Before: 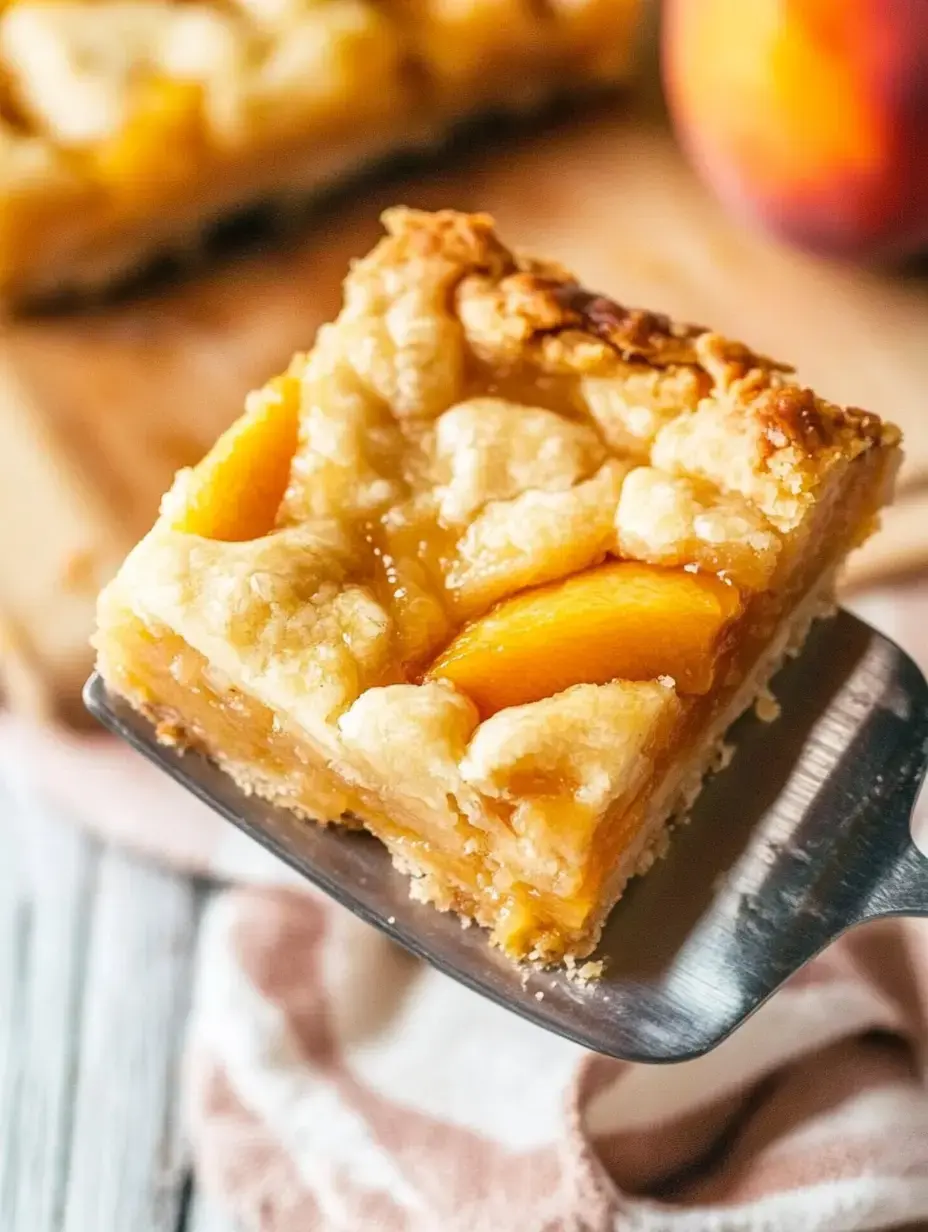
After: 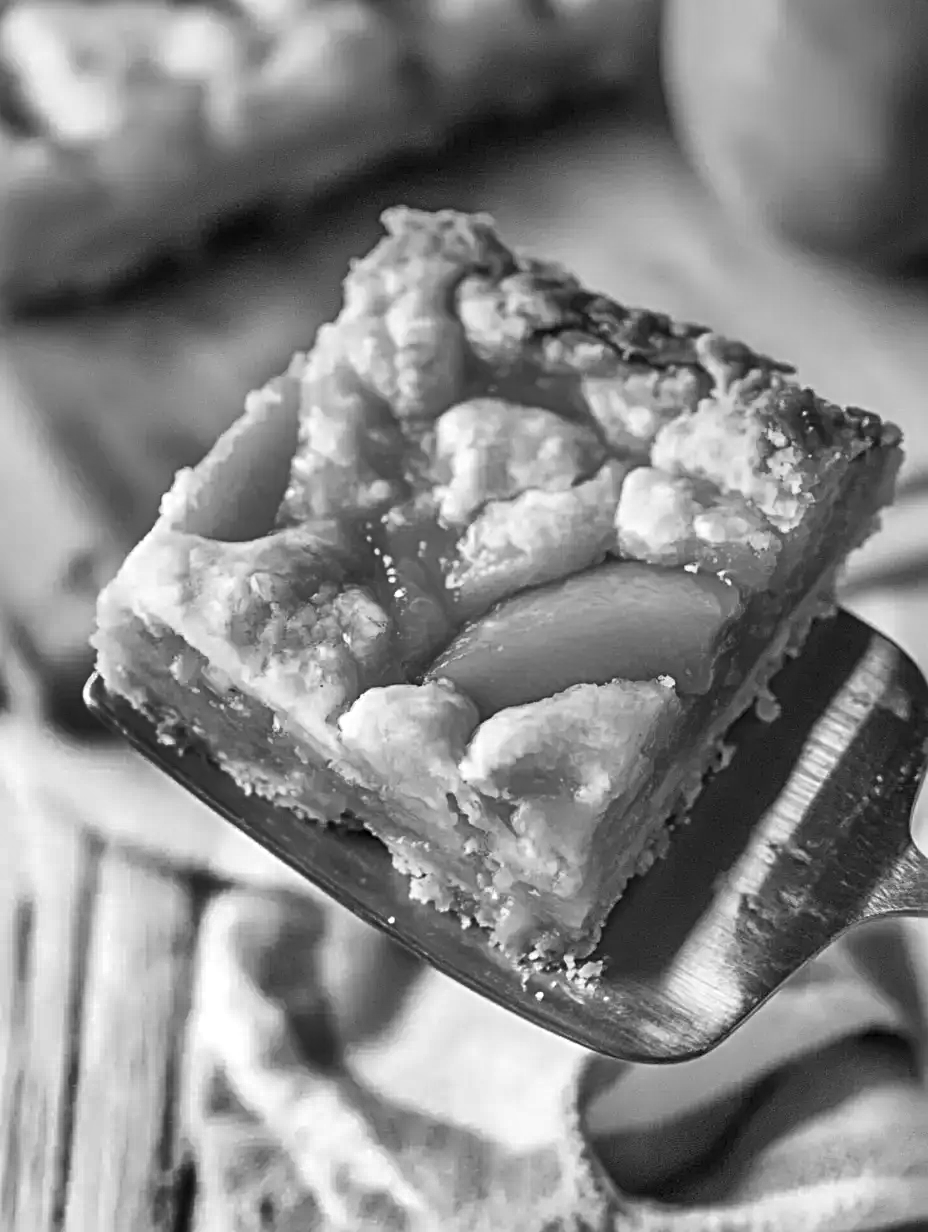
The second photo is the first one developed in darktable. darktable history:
exposure: exposure 0.128 EV, compensate exposure bias true, compensate highlight preservation false
sharpen: radius 3.97
color calibration: output gray [0.246, 0.254, 0.501, 0], illuminant custom, x 0.373, y 0.389, temperature 4256.42 K
shadows and highlights: white point adjustment -3.73, highlights -63.44, soften with gaussian
